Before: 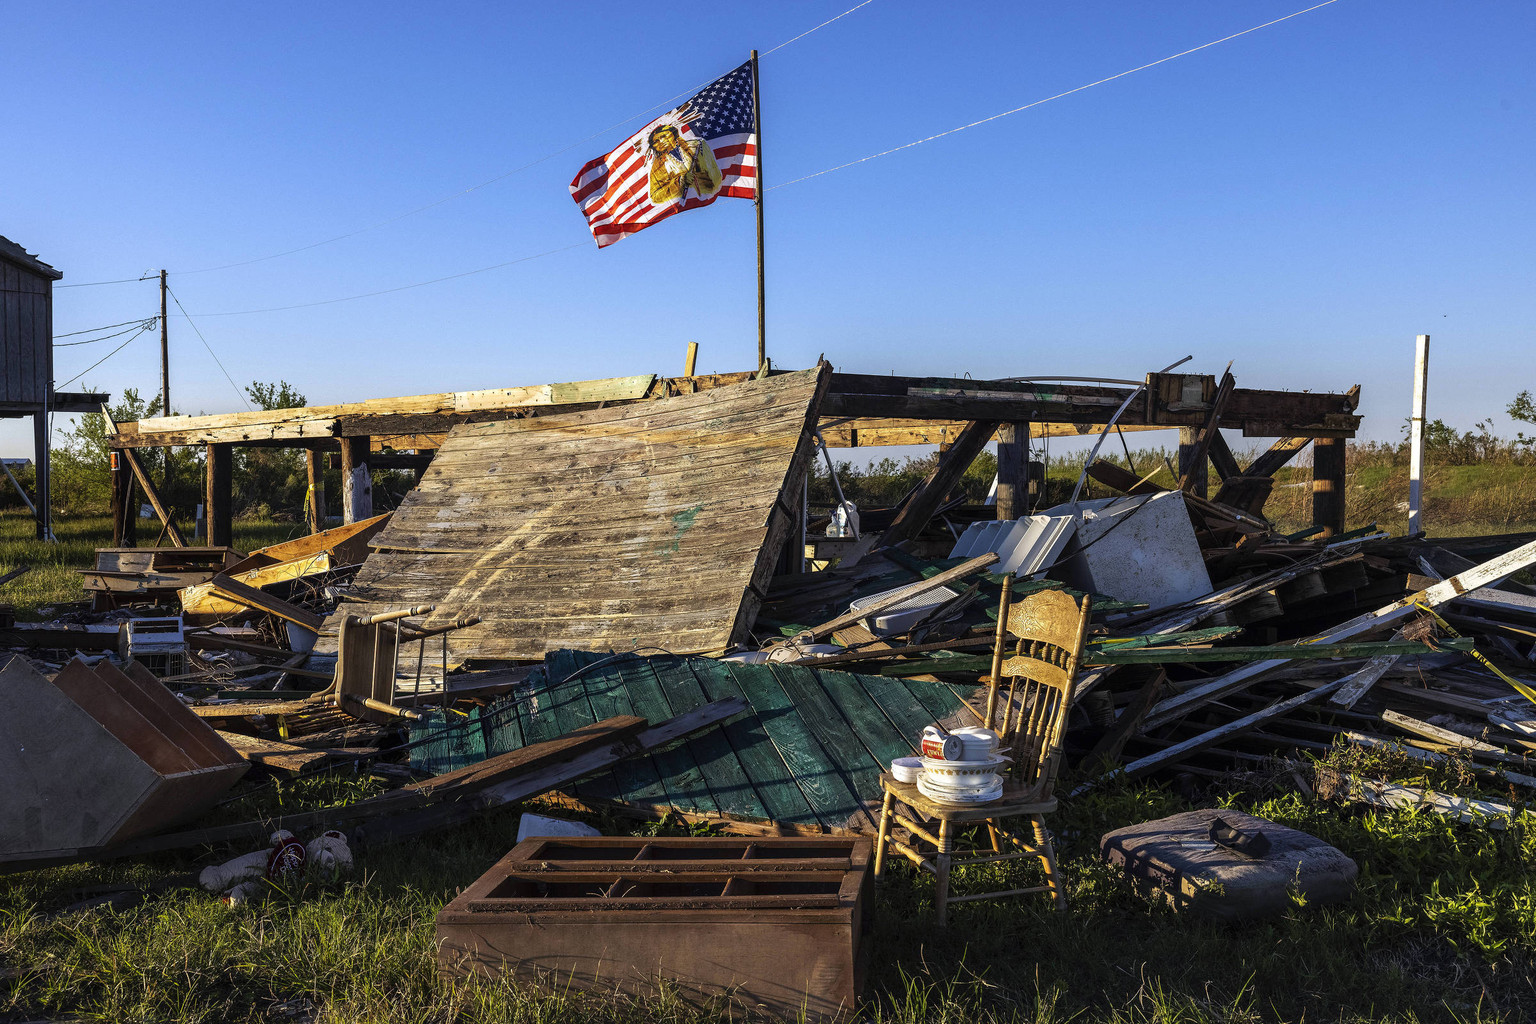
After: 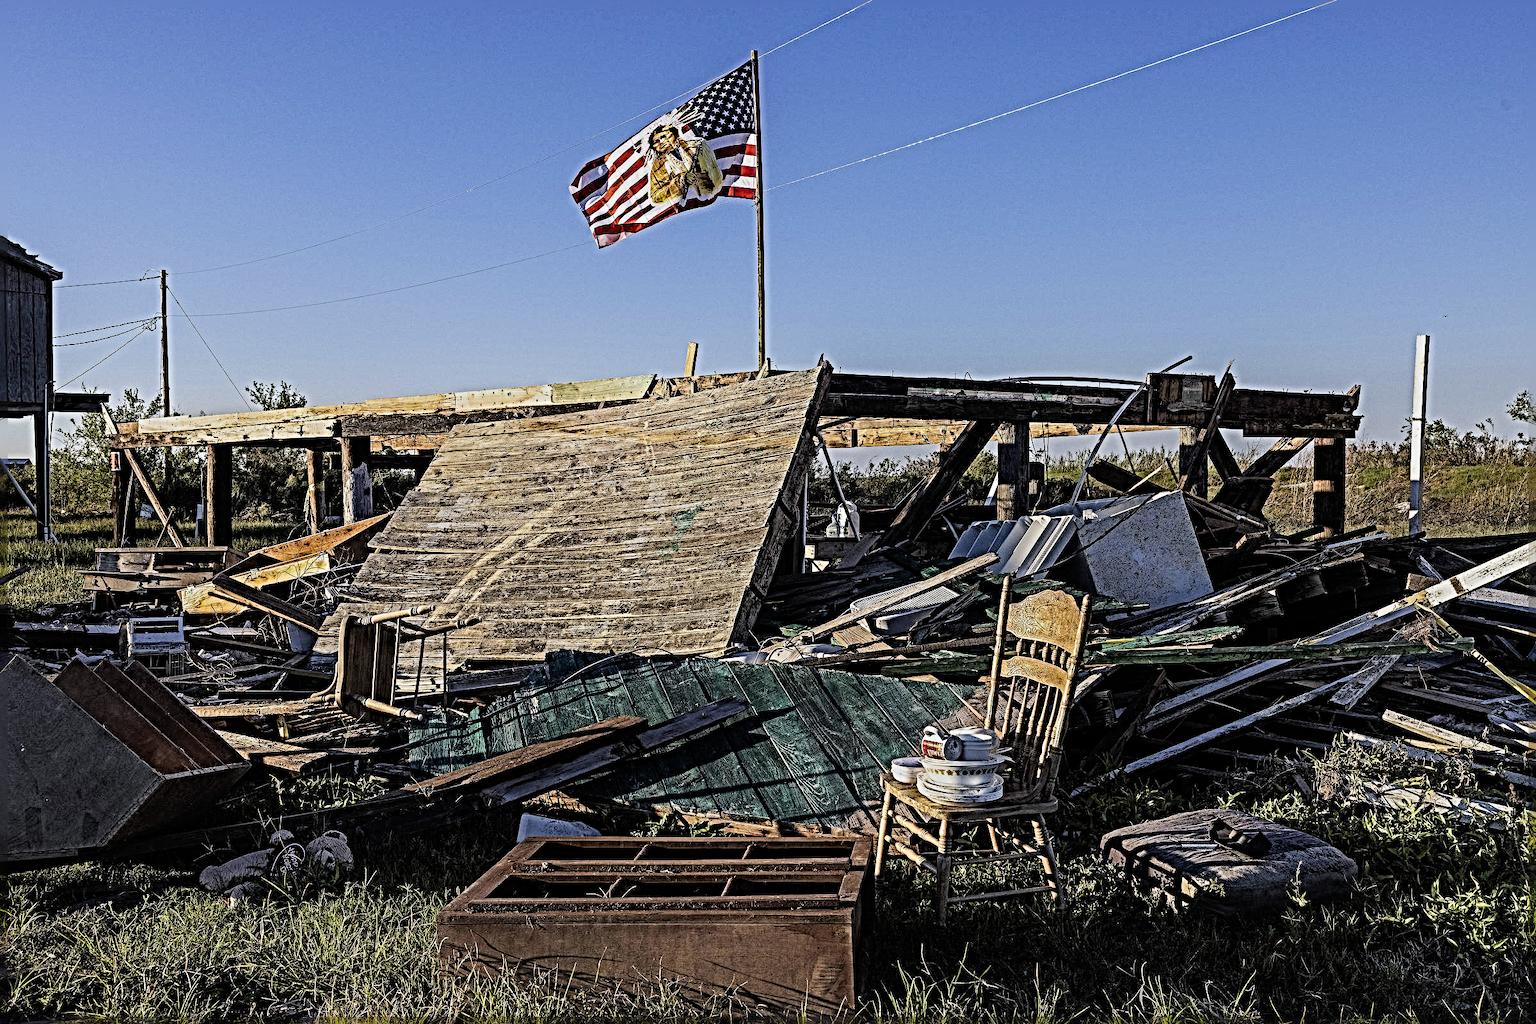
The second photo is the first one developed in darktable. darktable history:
filmic rgb: black relative exposure -7.65 EV, white relative exposure 4.56 EV, hardness 3.61
sharpen: radius 6.299, amount 1.787, threshold 0
